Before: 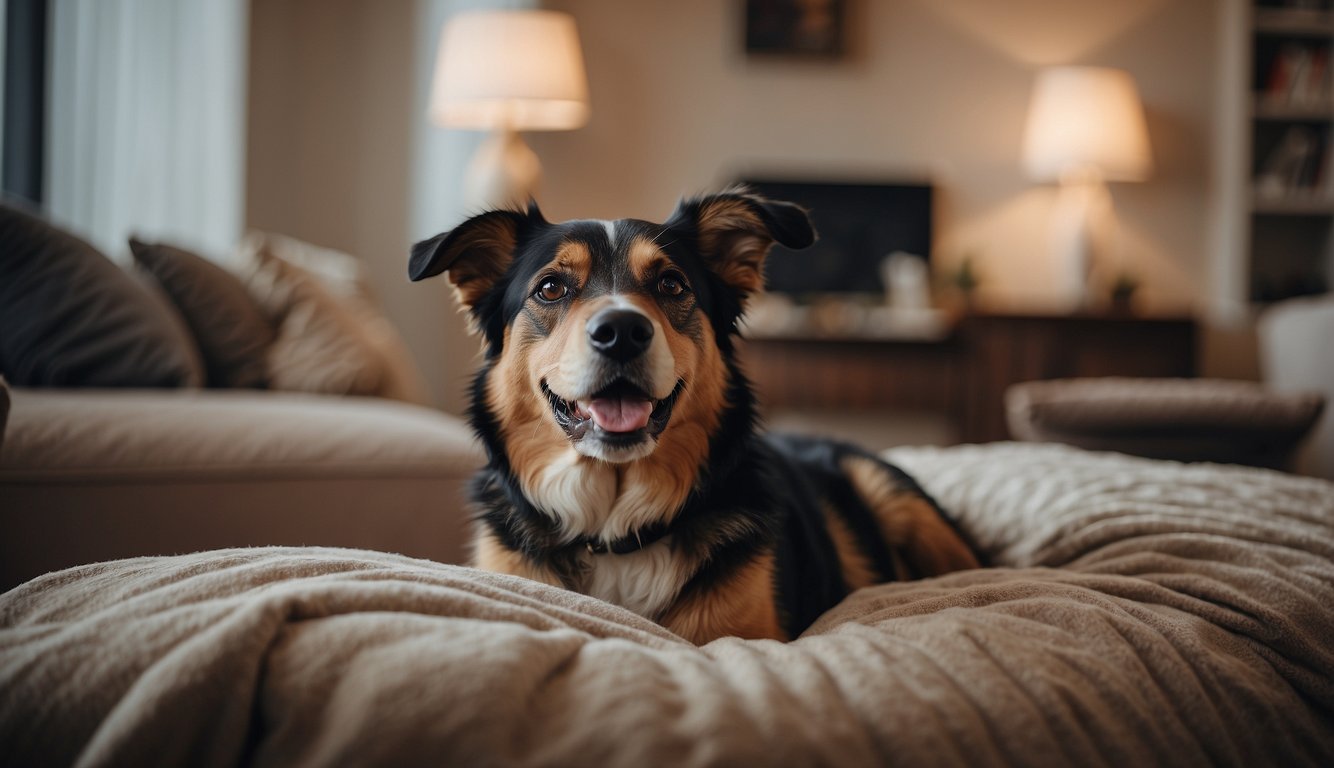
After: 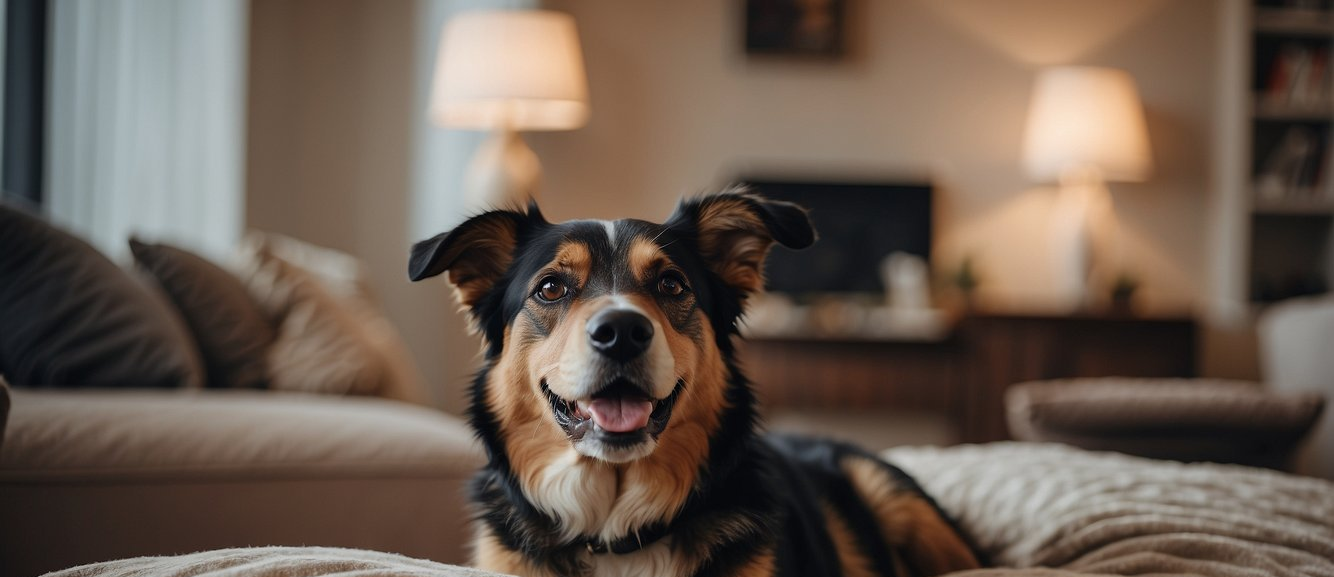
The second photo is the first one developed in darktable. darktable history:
crop: bottom 24.811%
